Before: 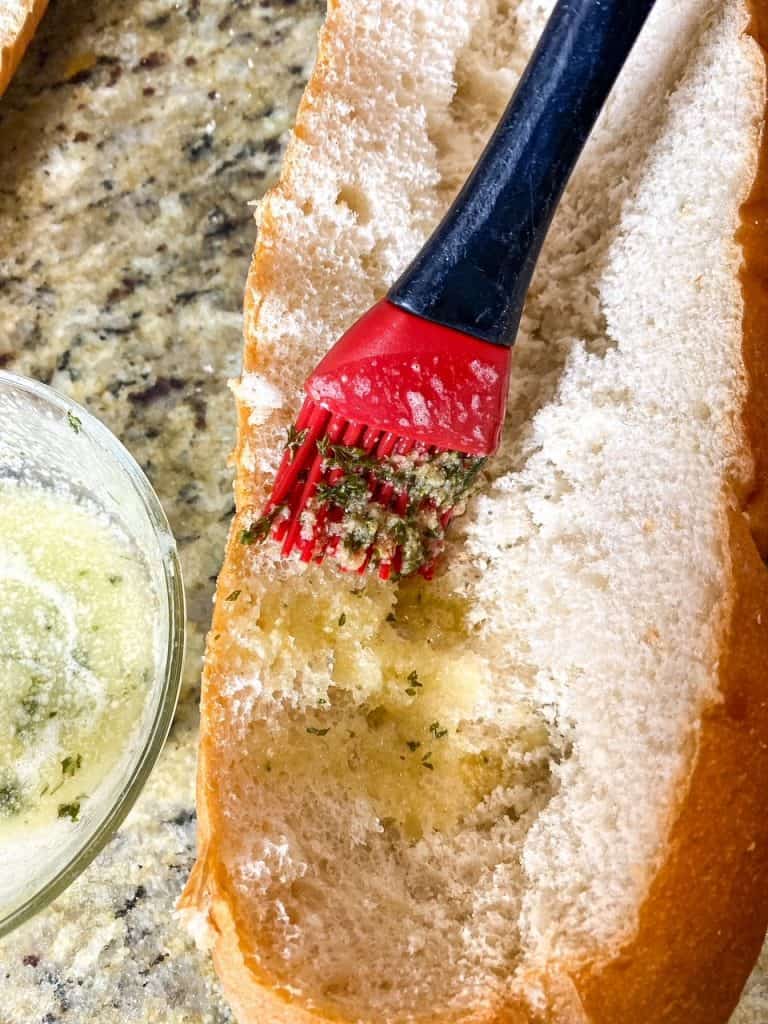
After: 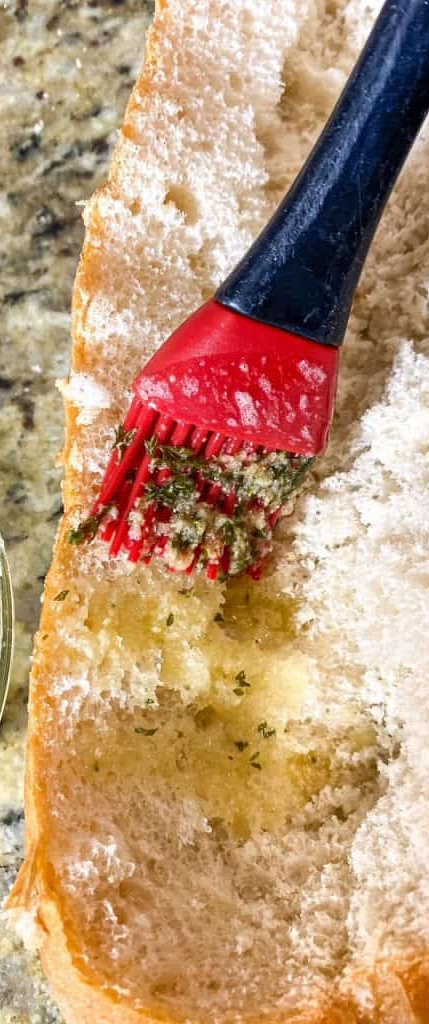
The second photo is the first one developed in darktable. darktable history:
crop and rotate: left 22.501%, right 21.605%
